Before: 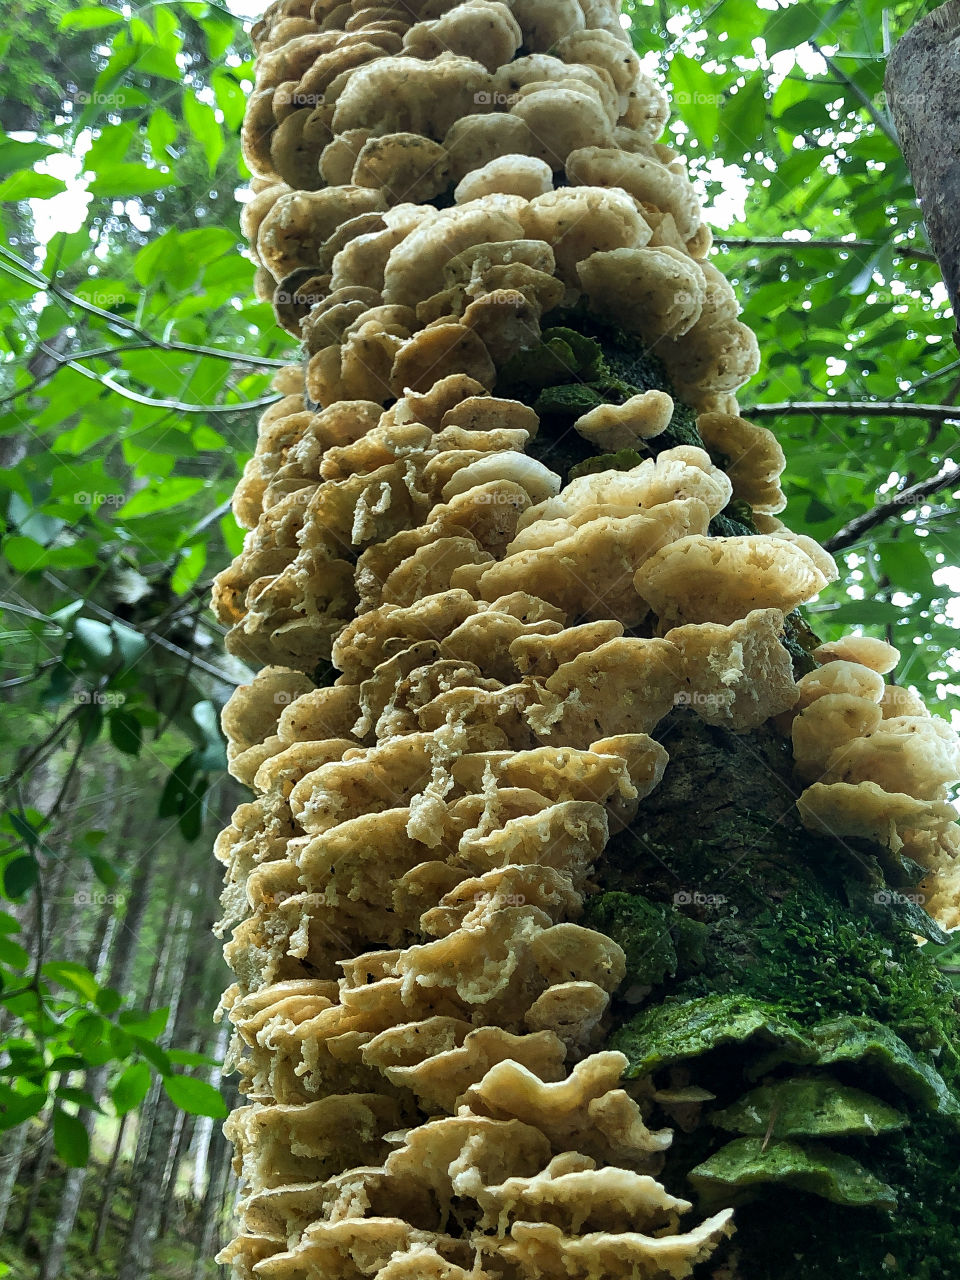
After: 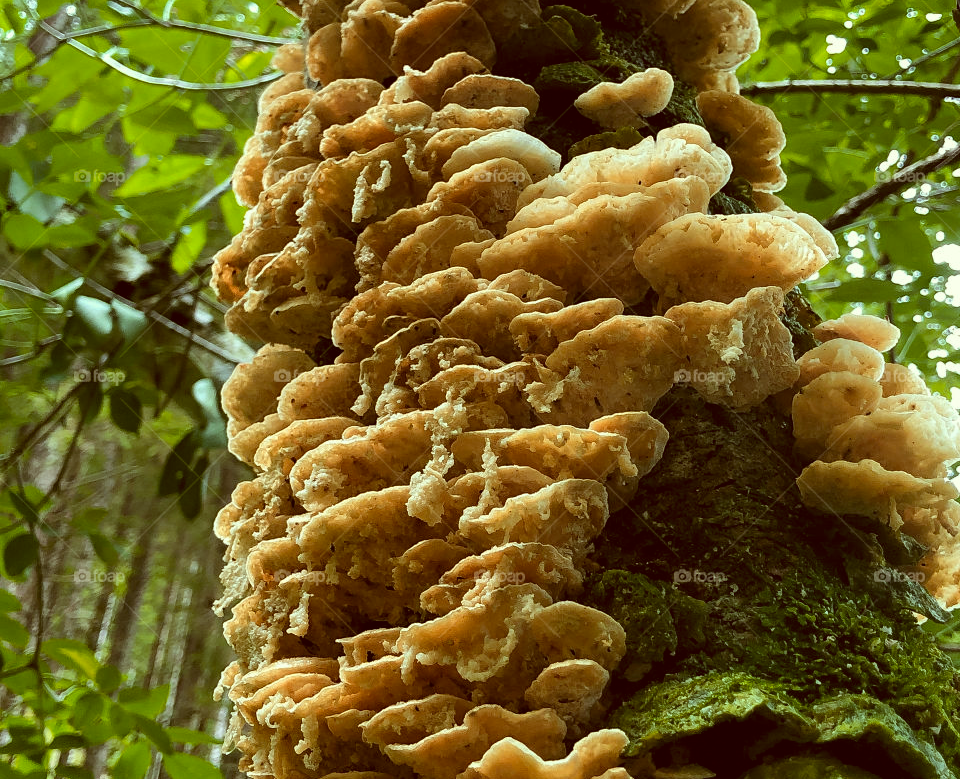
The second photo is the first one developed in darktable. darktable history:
color correction: highlights a* -6, highlights b* 9.22, shadows a* 10.33, shadows b* 23.8
crop and rotate: top 25.175%, bottom 13.955%
color zones: curves: ch1 [(0, 0.455) (0.063, 0.455) (0.286, 0.495) (0.429, 0.5) (0.571, 0.5) (0.714, 0.5) (0.857, 0.5) (1, 0.455)]; ch2 [(0, 0.532) (0.063, 0.521) (0.233, 0.447) (0.429, 0.489) (0.571, 0.5) (0.714, 0.5) (0.857, 0.5) (1, 0.532)]
